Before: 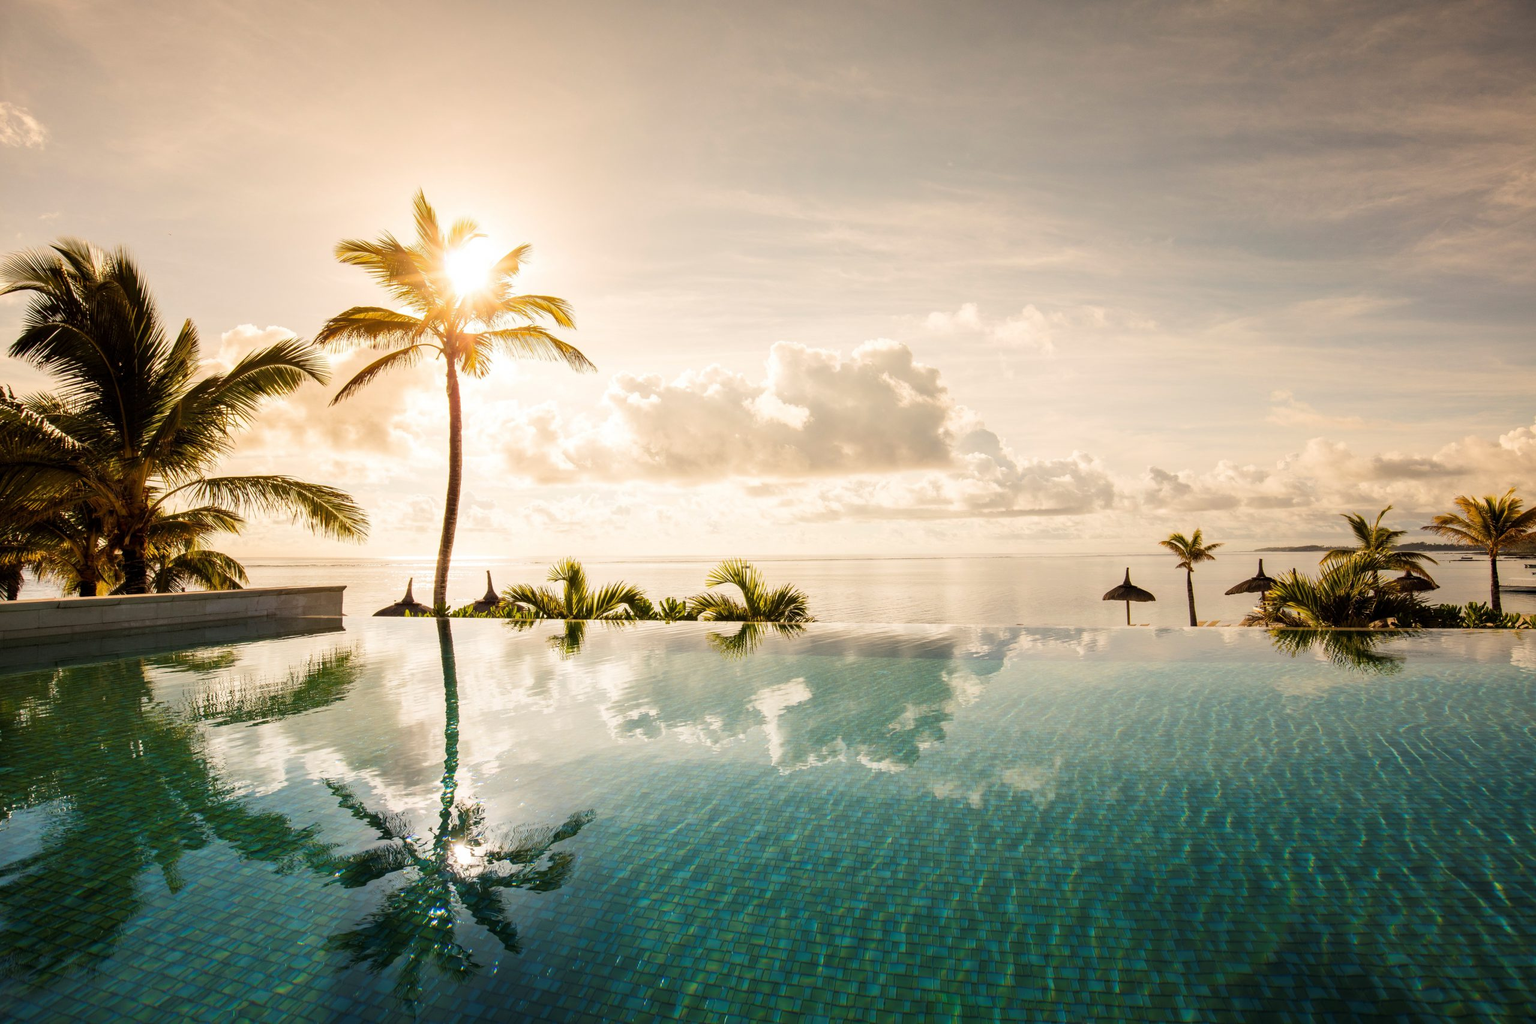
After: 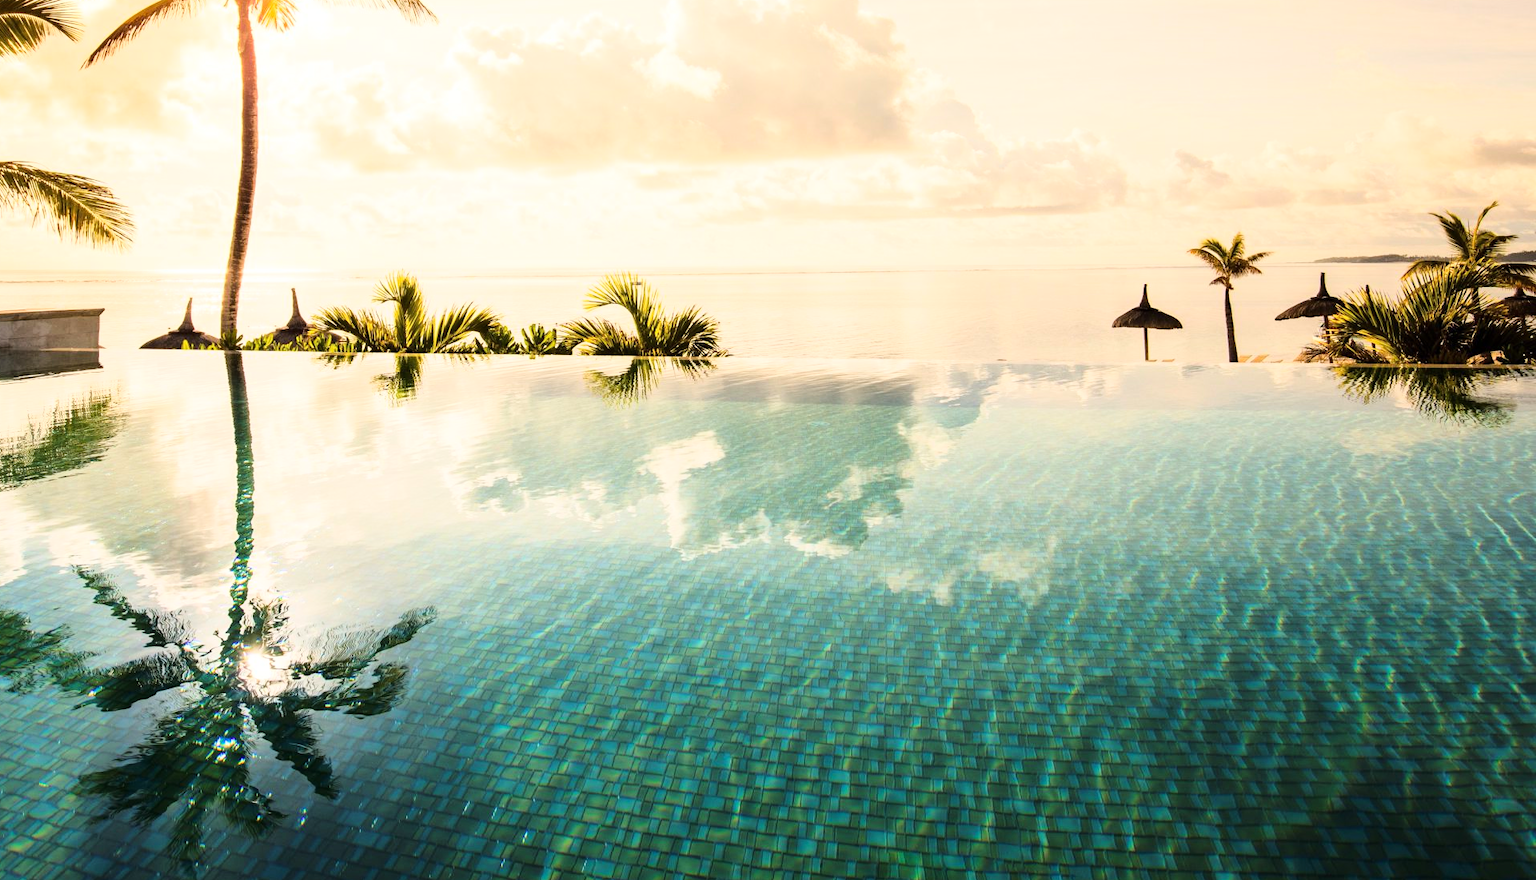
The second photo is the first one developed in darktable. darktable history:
base curve: curves: ch0 [(0, 0) (0.028, 0.03) (0.121, 0.232) (0.46, 0.748) (0.859, 0.968) (1, 1)]
crop and rotate: left 17.48%, top 34.665%, right 7.453%, bottom 0.832%
